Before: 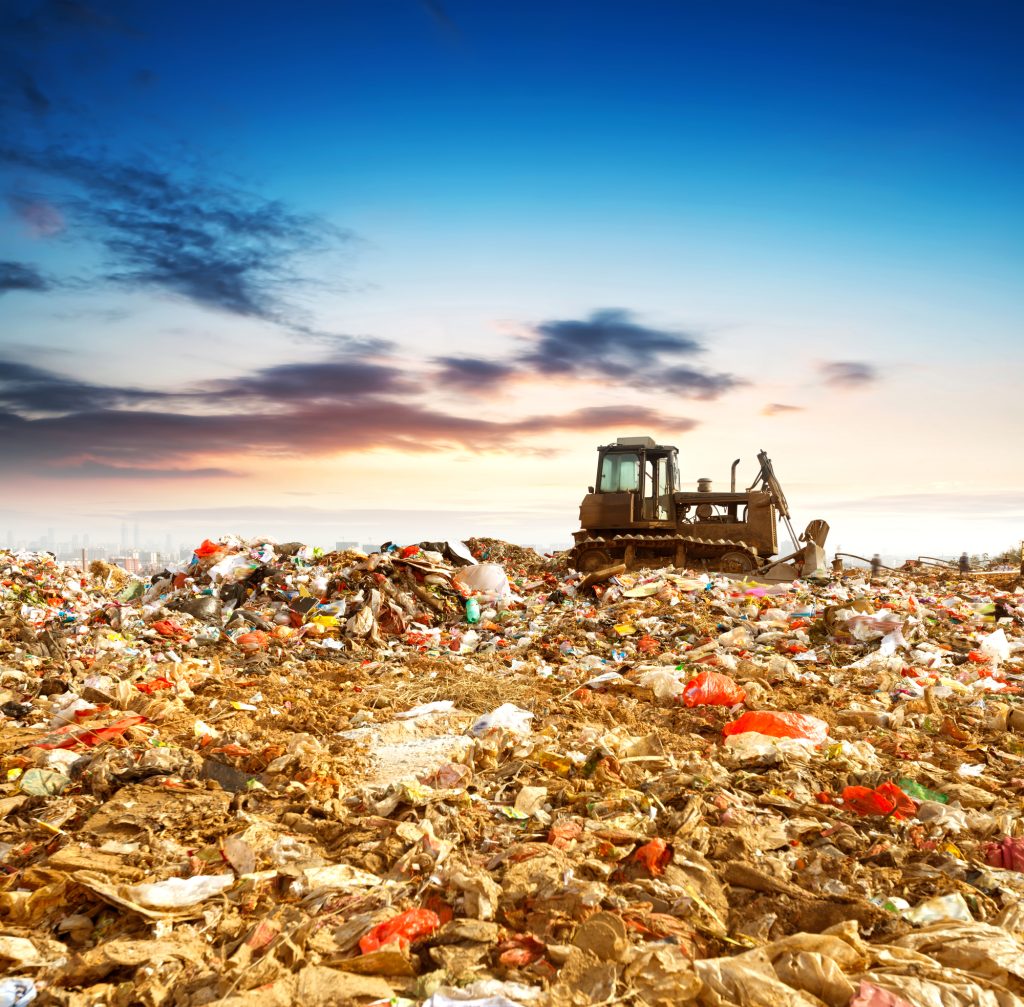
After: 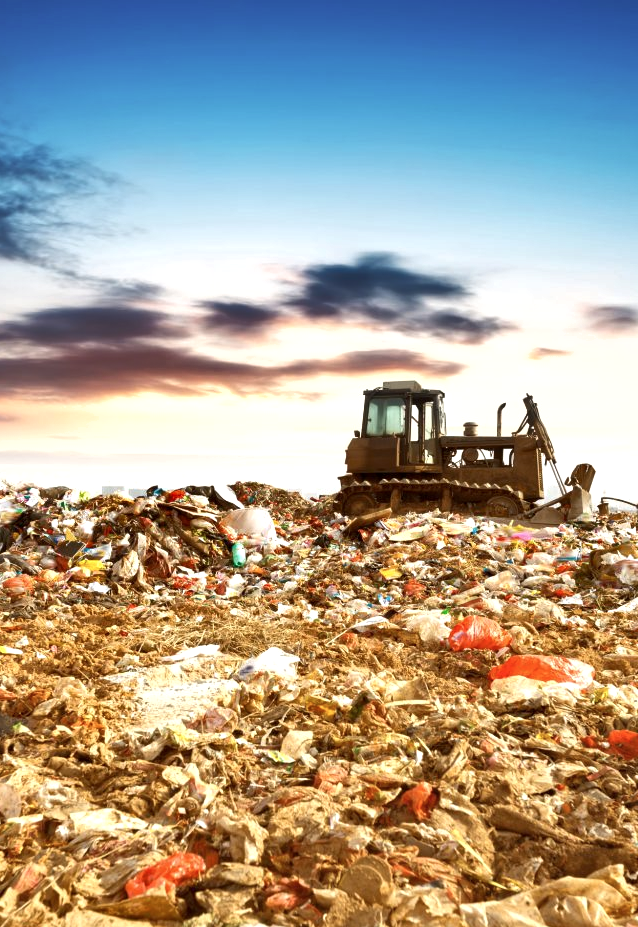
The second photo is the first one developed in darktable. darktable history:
contrast brightness saturation: saturation -0.17
shadows and highlights: soften with gaussian
crop and rotate: left 22.918%, top 5.629%, right 14.711%, bottom 2.247%
exposure: black level correction 0.001, exposure 0.3 EV, compensate highlight preservation false
